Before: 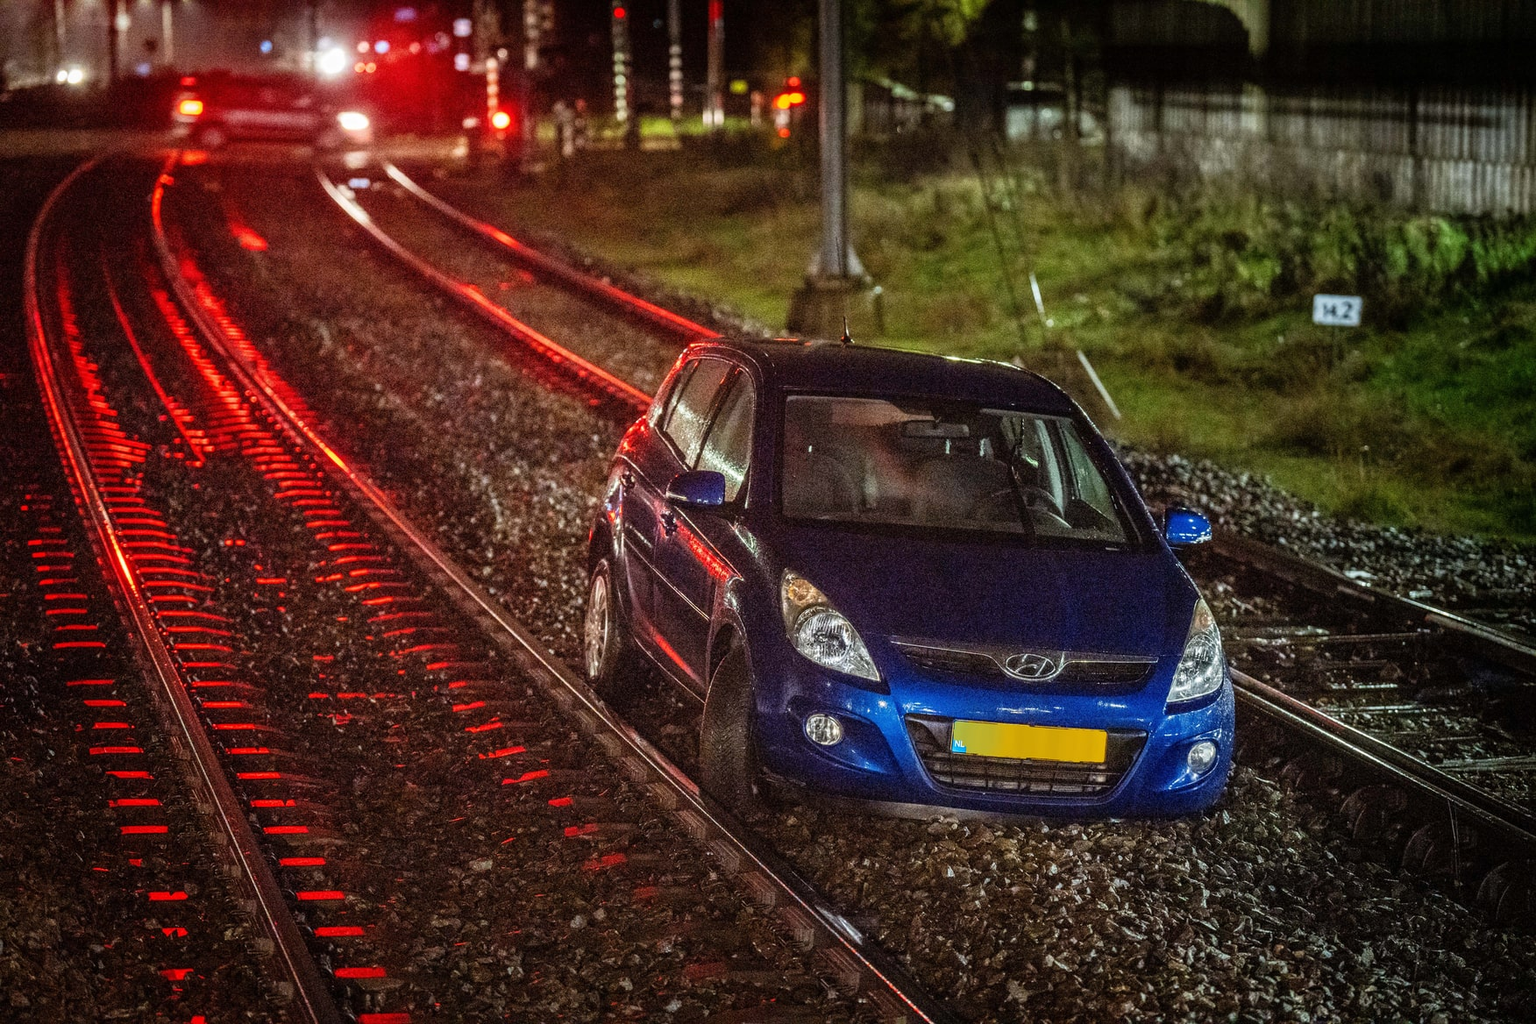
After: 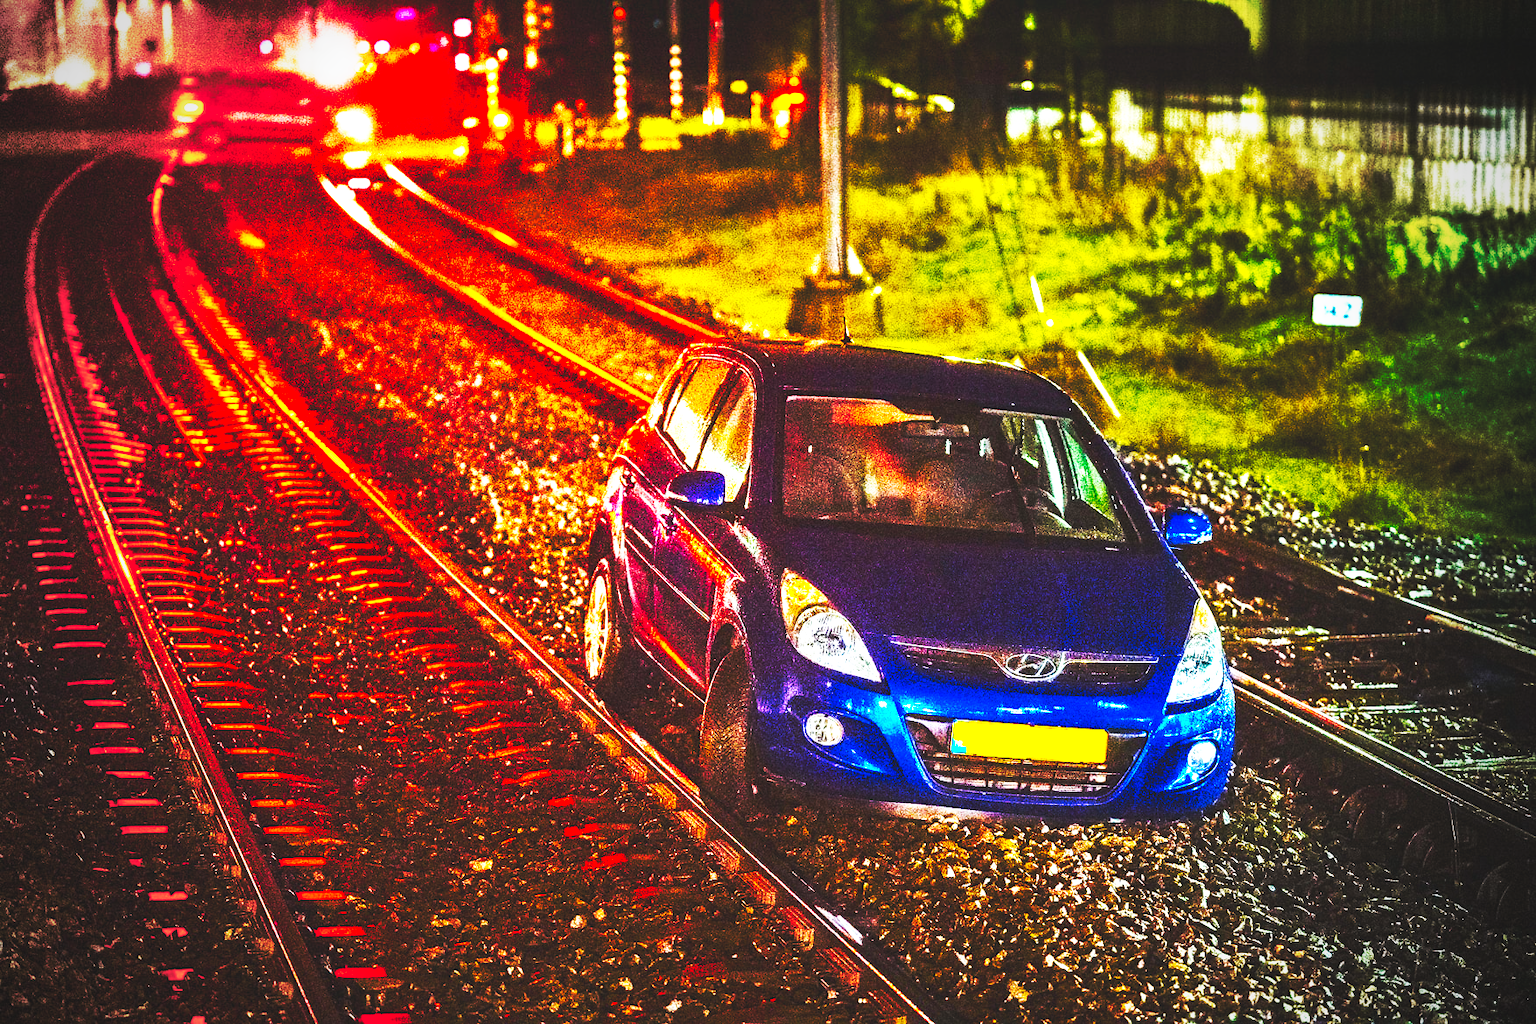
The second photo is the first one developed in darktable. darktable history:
white balance: red 0.986, blue 1.01
color balance rgb: linear chroma grading › shadows -40%, linear chroma grading › highlights 40%, linear chroma grading › global chroma 45%, linear chroma grading › mid-tones -30%, perceptual saturation grading › global saturation 55%, perceptual saturation grading › highlights -50%, perceptual saturation grading › mid-tones 40%, perceptual saturation grading › shadows 30%, perceptual brilliance grading › global brilliance 20%, perceptual brilliance grading › shadows -40%, global vibrance 35%
vignetting: fall-off start 74.49%, fall-off radius 65.9%, brightness -0.628, saturation -0.68
base curve: curves: ch0 [(0, 0.015) (0.085, 0.116) (0.134, 0.298) (0.19, 0.545) (0.296, 0.764) (0.599, 0.982) (1, 1)], preserve colors none
exposure: black level correction 0, exposure 1.1 EV, compensate exposure bias true, compensate highlight preservation false
